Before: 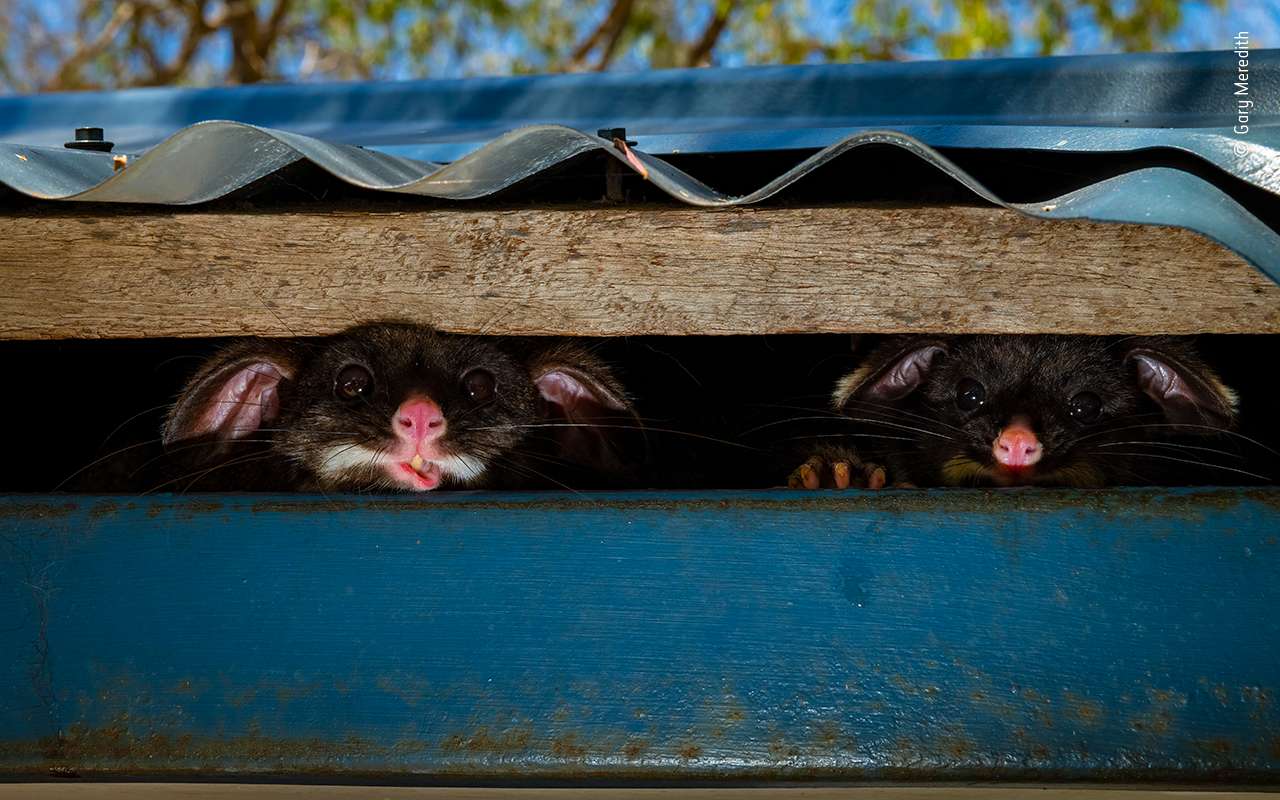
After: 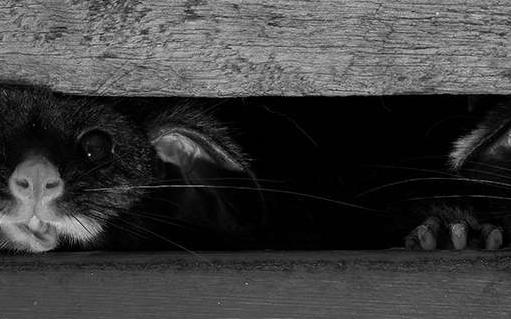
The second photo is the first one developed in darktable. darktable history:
monochrome: a 14.95, b -89.96
crop: left 30%, top 30%, right 30%, bottom 30%
